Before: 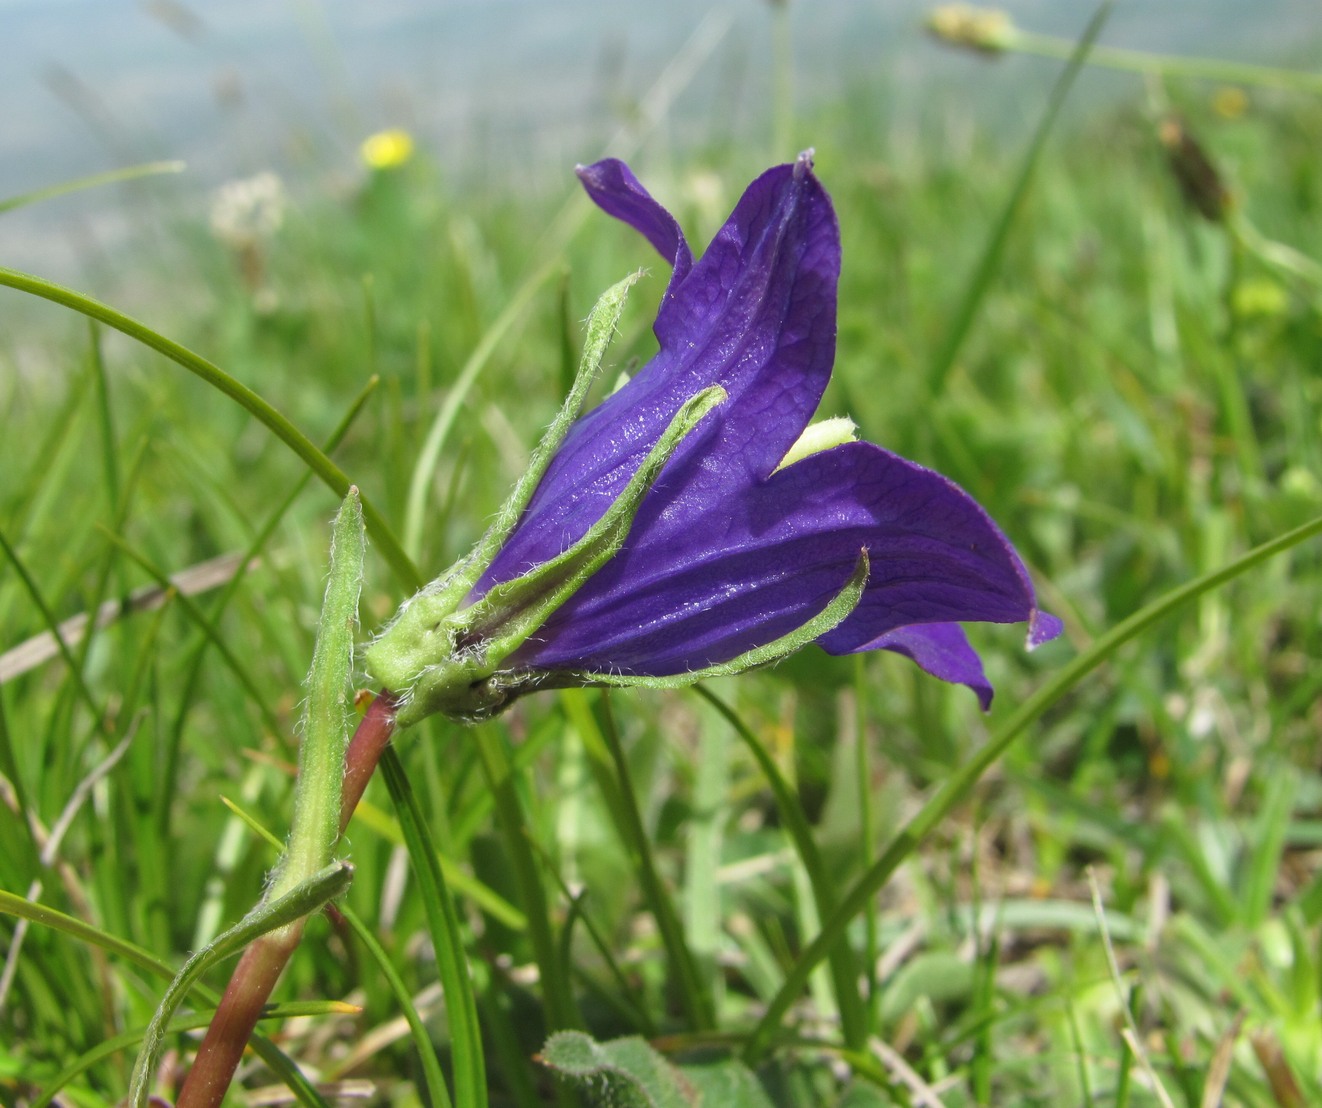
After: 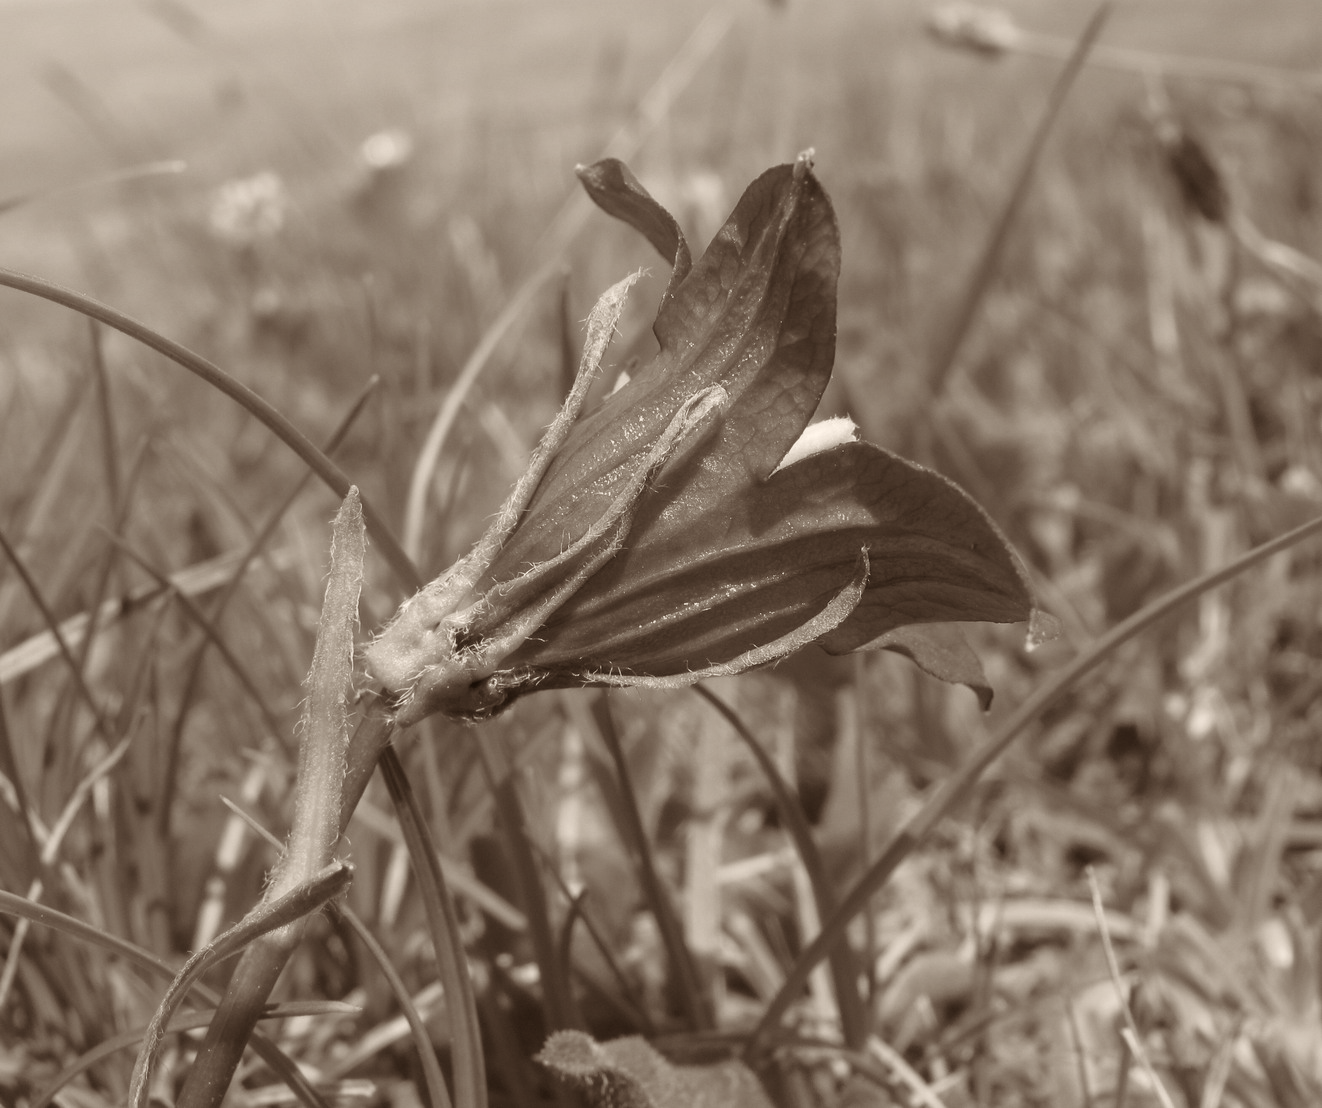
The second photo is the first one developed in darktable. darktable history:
color calibration "N&B": output gray [0.267, 0.423, 0.261, 0], illuminant same as pipeline (D50), adaptation none (bypass)
color balance rgb "Sépia rvb": shadows lift › chroma 4.41%, shadows lift › hue 27°, power › chroma 2.5%, power › hue 70°, highlights gain › chroma 1%, highlights gain › hue 27°, saturation formula JzAzBz (2021)
